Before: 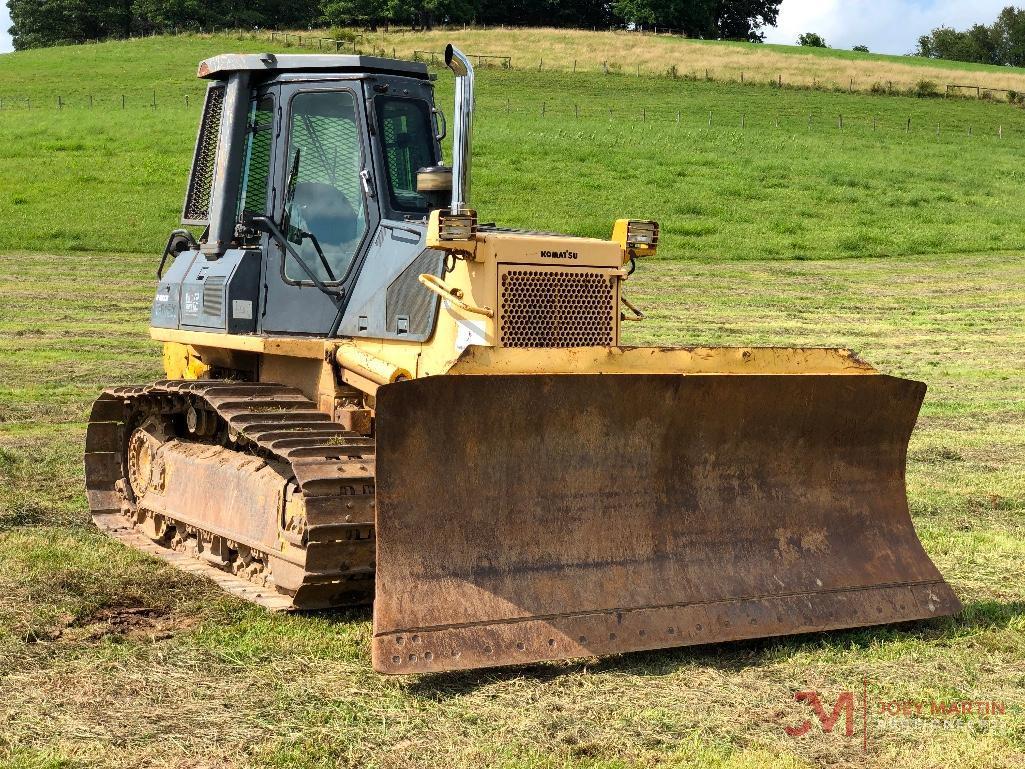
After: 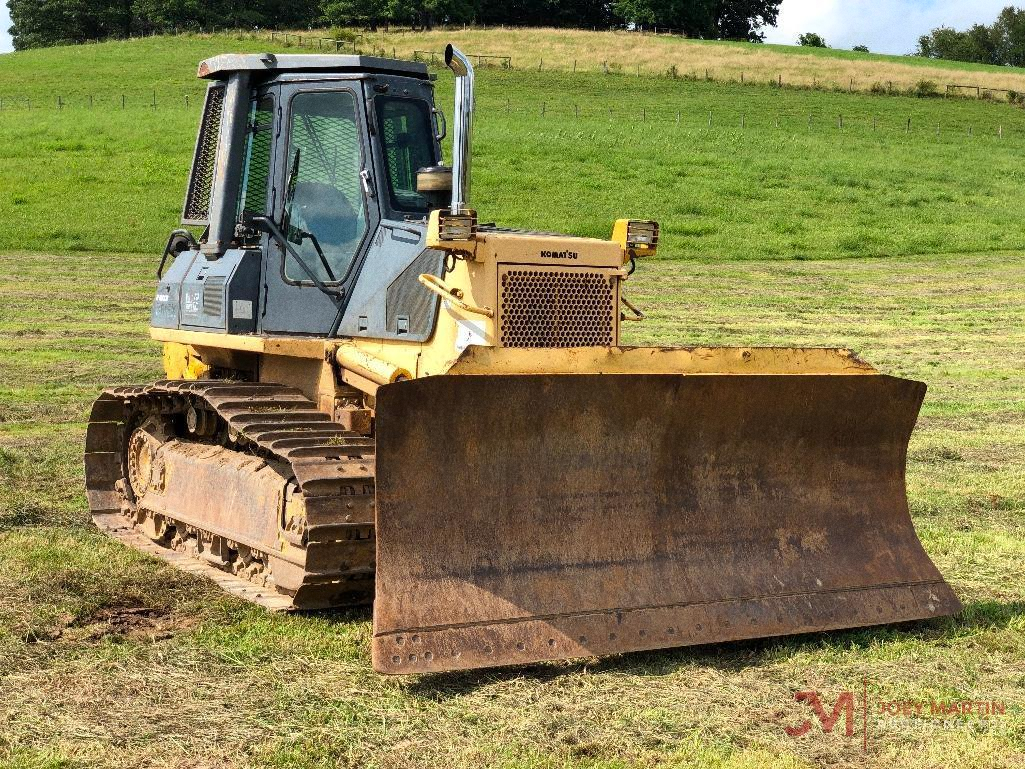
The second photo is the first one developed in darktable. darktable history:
grain: coarseness 22.88 ISO
color zones: curves: ch0 [(0.068, 0.464) (0.25, 0.5) (0.48, 0.508) (0.75, 0.536) (0.886, 0.476) (0.967, 0.456)]; ch1 [(0.066, 0.456) (0.25, 0.5) (0.616, 0.508) (0.746, 0.56) (0.934, 0.444)]
